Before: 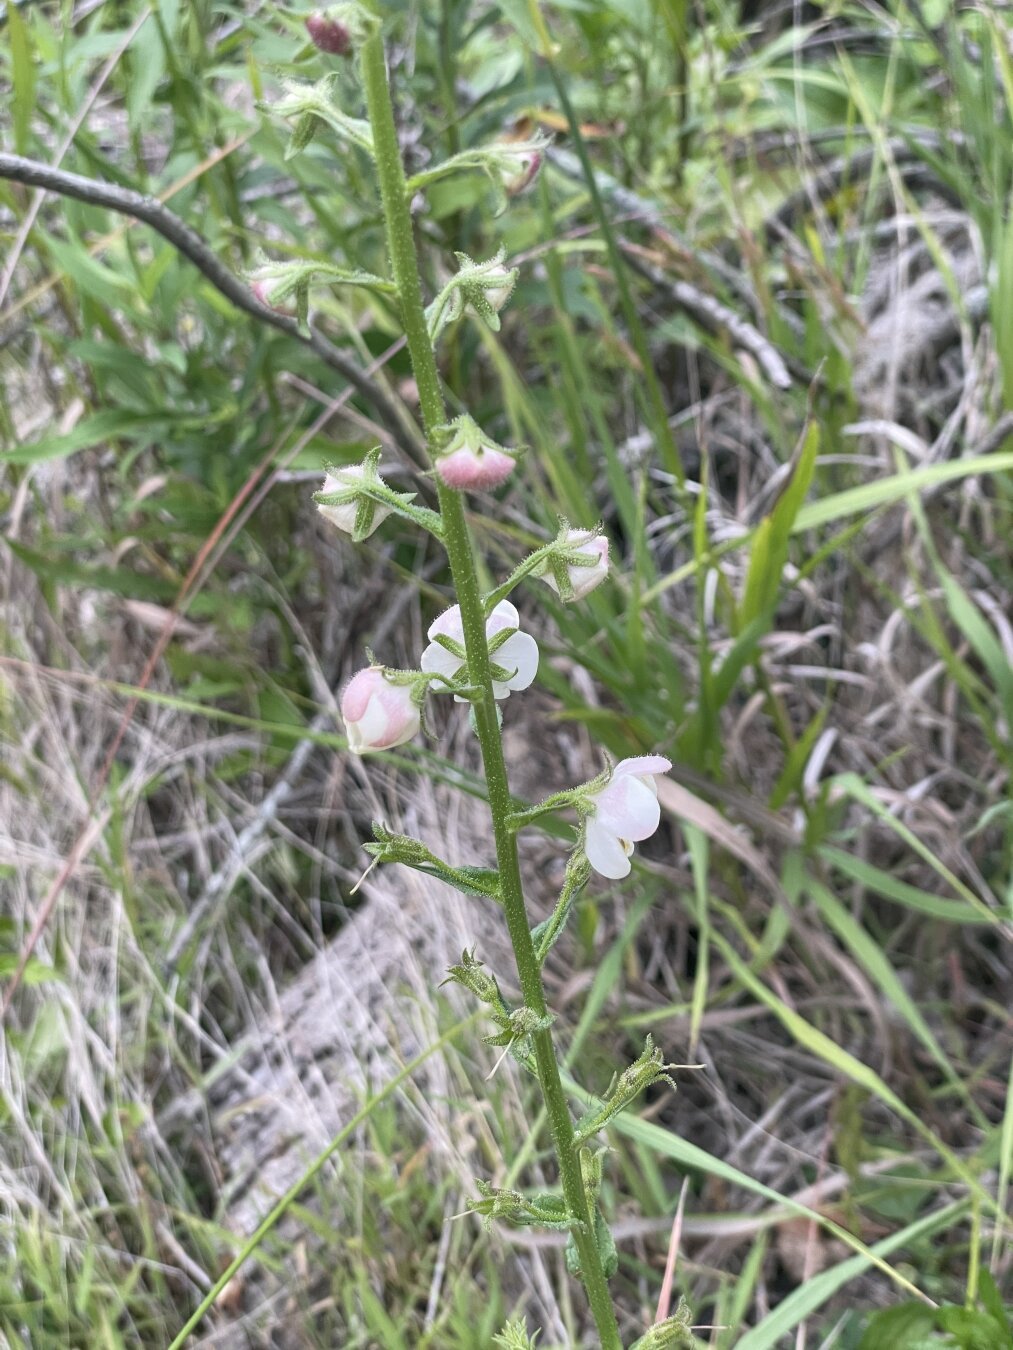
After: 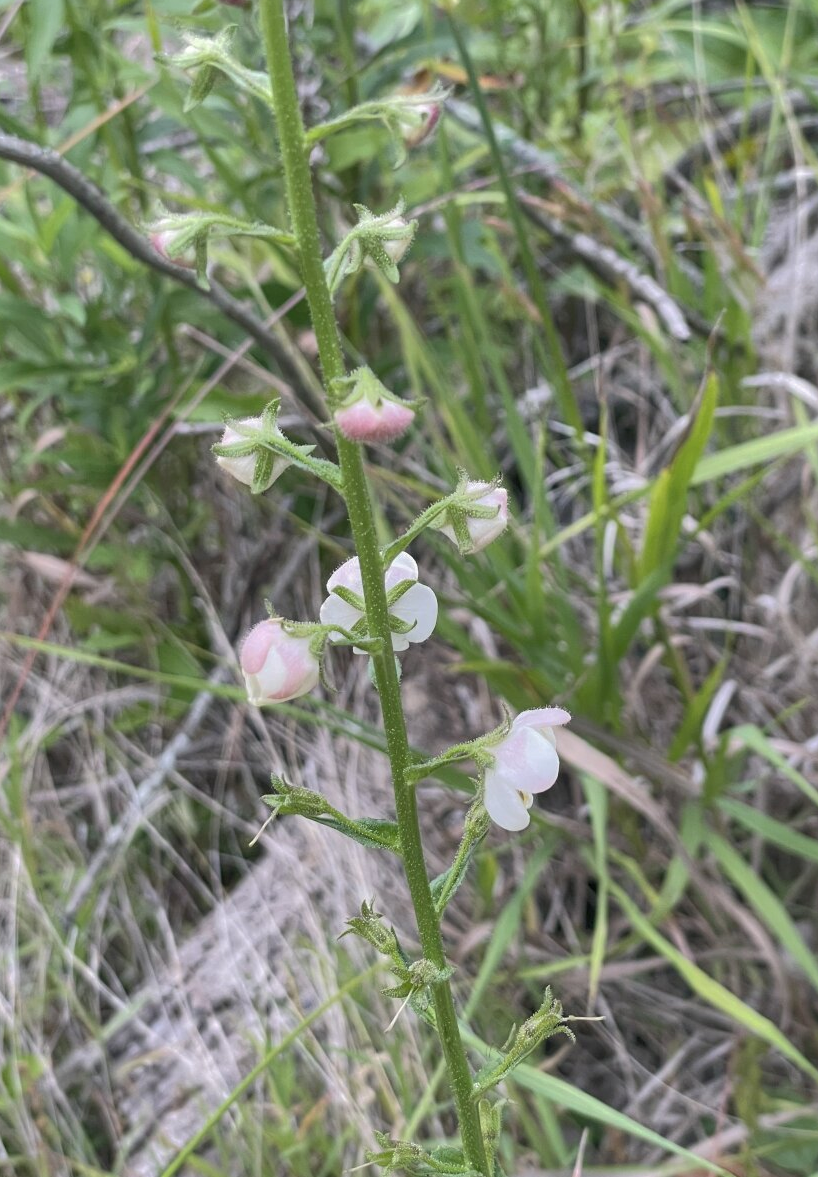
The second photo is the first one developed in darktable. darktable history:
crop: left 10.007%, top 3.598%, right 9.229%, bottom 9.204%
shadows and highlights: shadows 40.25, highlights -60.03
